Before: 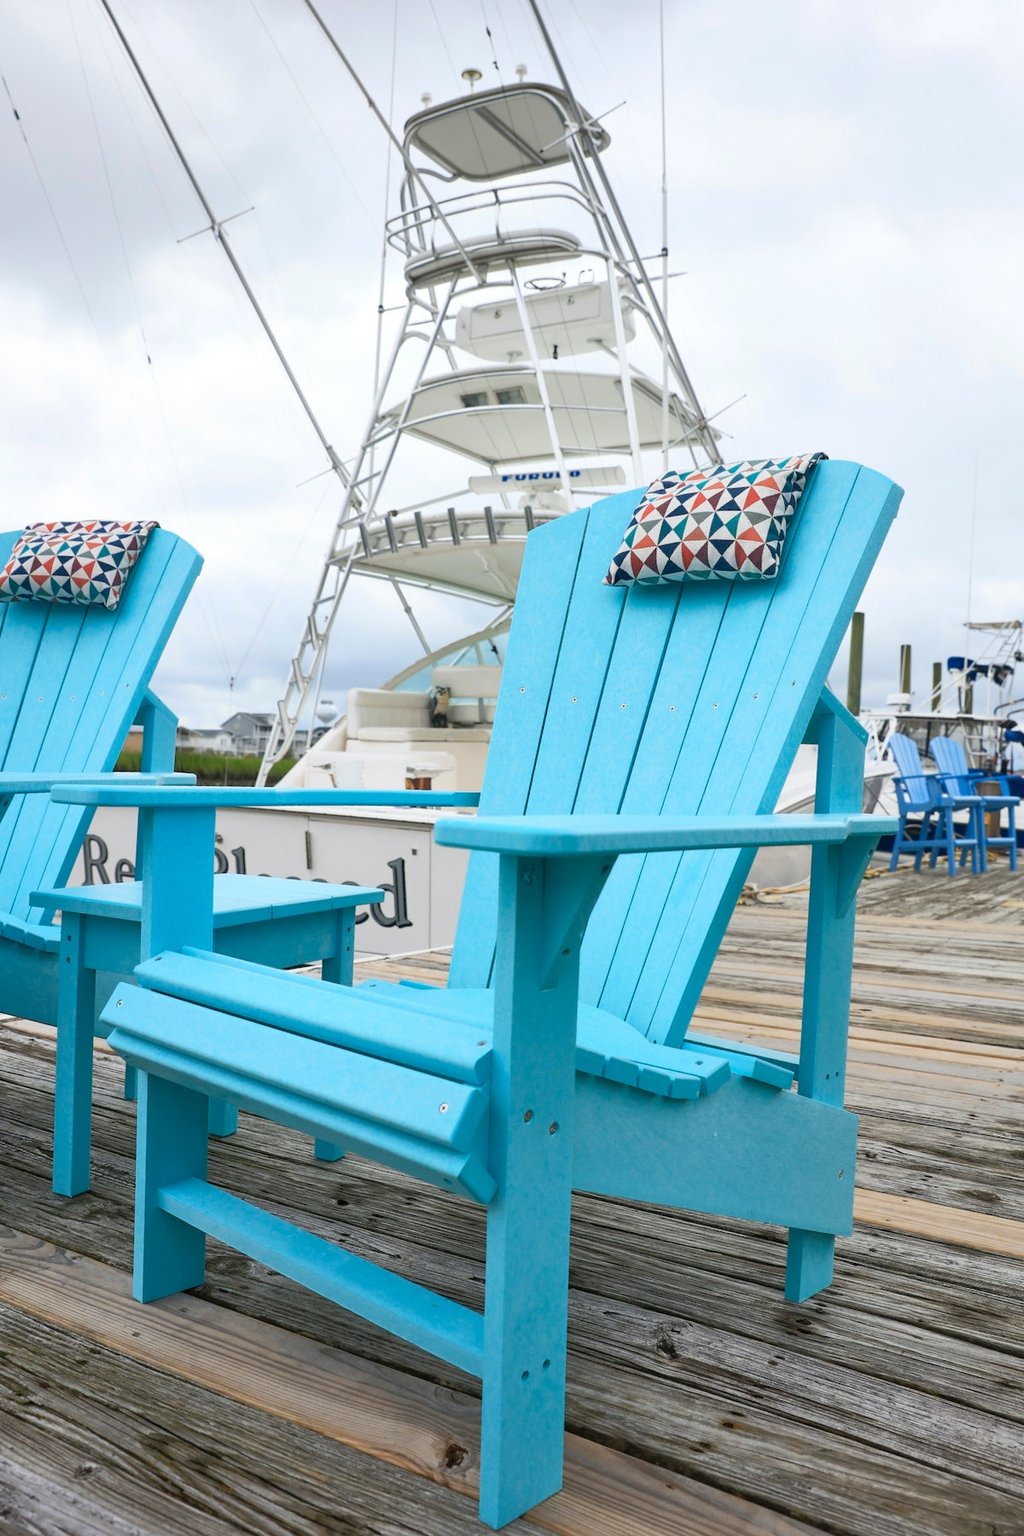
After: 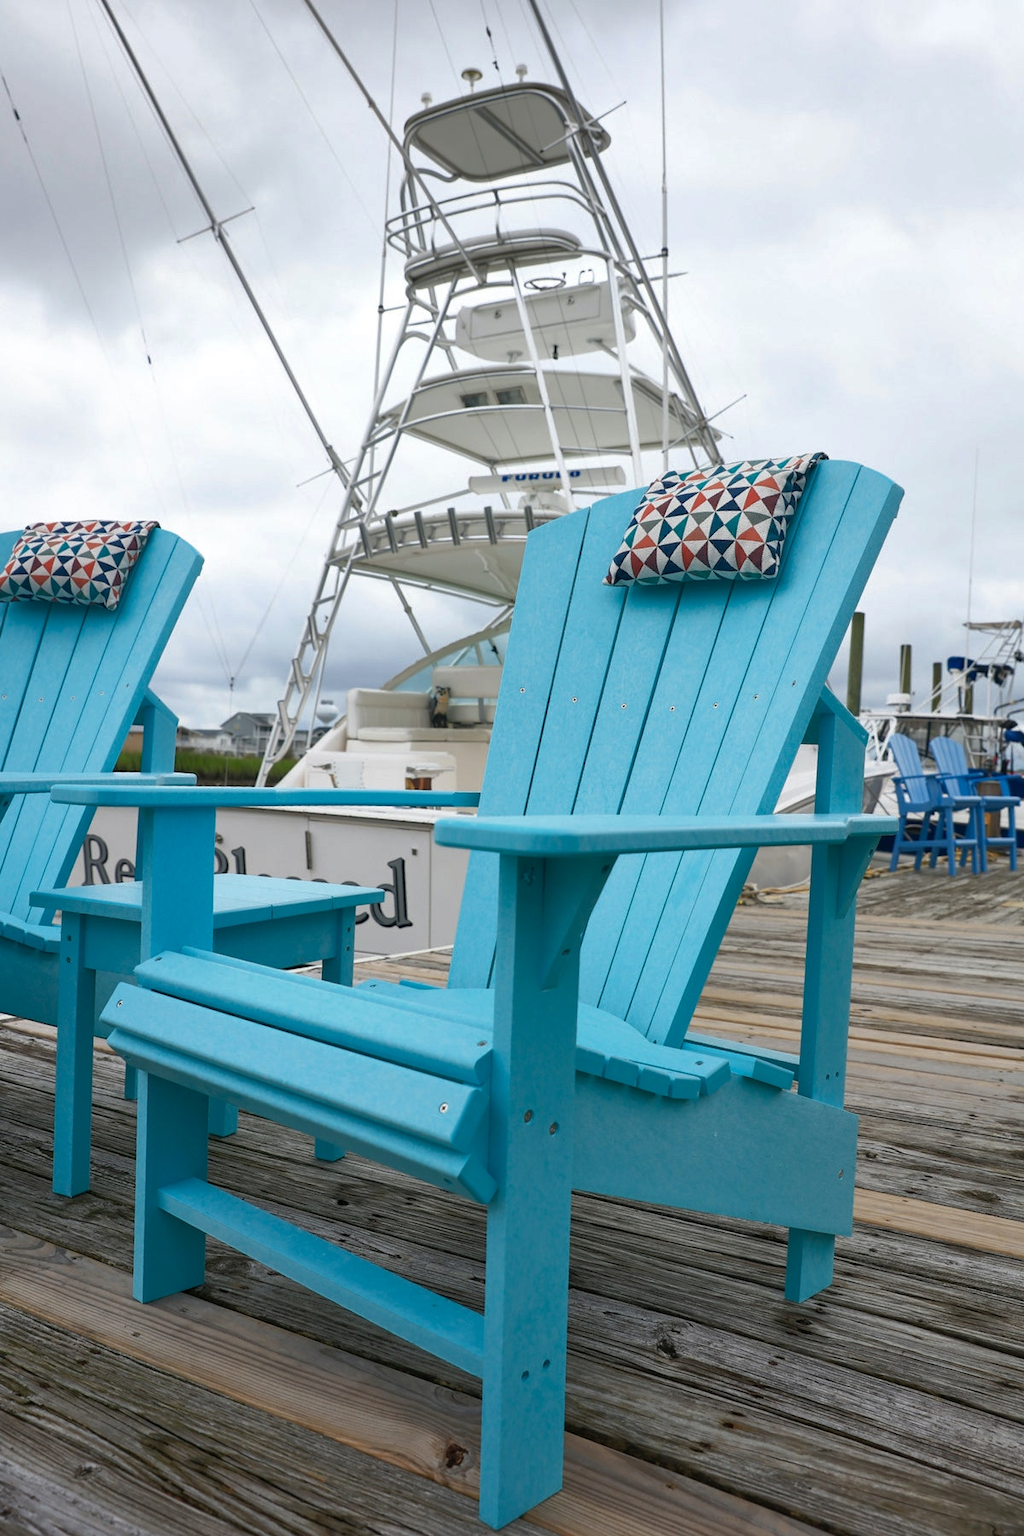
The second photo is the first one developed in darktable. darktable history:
base curve: curves: ch0 [(0, 0) (0.595, 0.418) (1, 1)]
